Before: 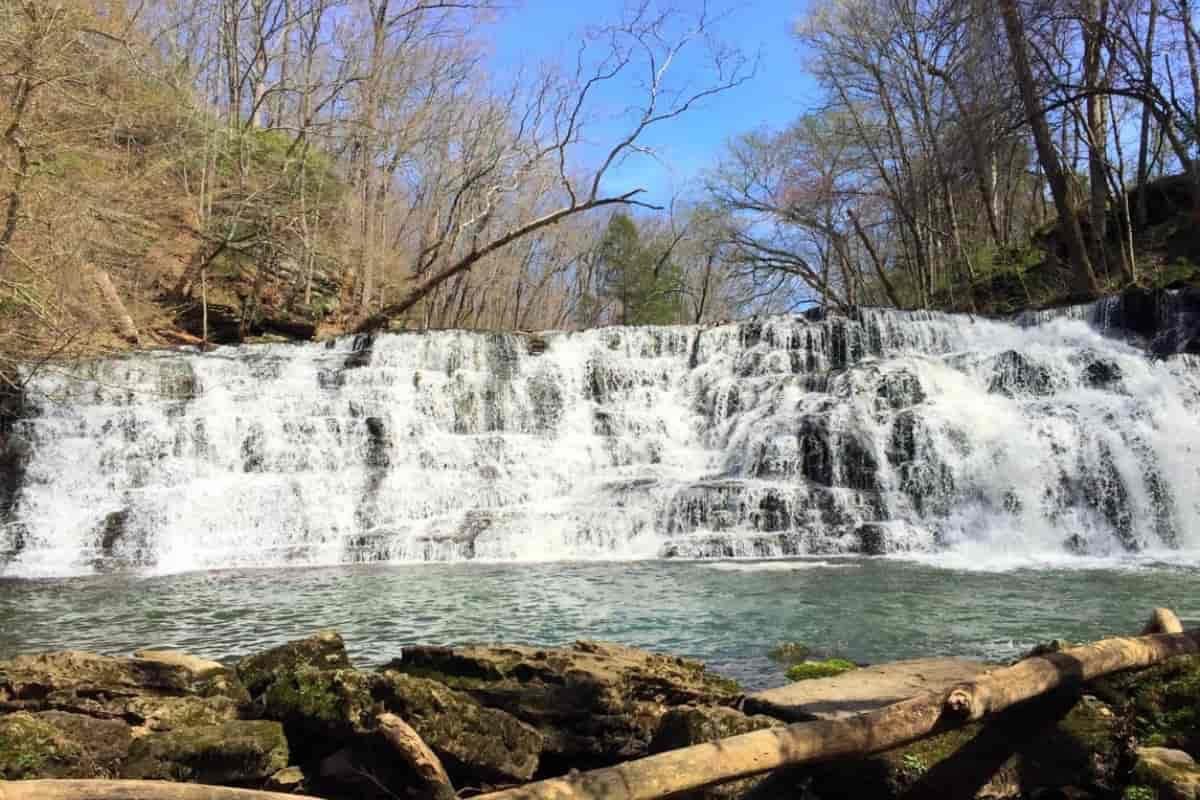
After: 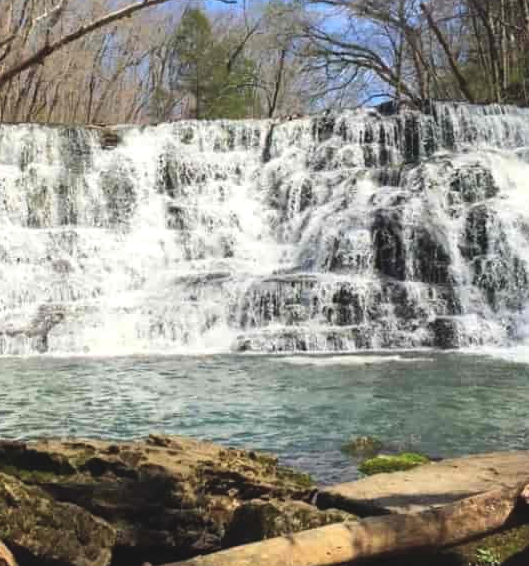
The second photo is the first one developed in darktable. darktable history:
crop: left 35.641%, top 25.786%, right 20.192%, bottom 3.357%
exposure: black level correction -0.007, exposure 0.071 EV, compensate exposure bias true, compensate highlight preservation false
tone equalizer: edges refinement/feathering 500, mask exposure compensation -1.57 EV, preserve details no
